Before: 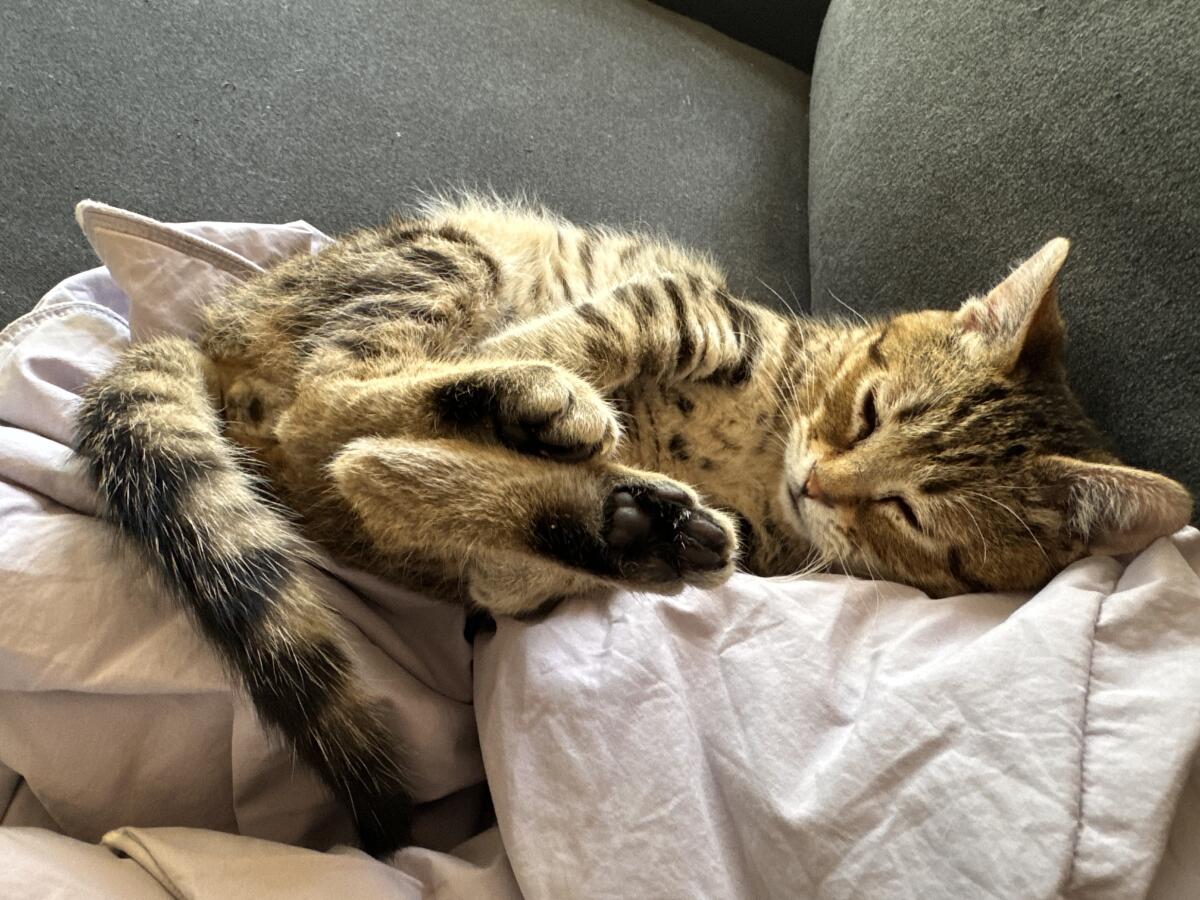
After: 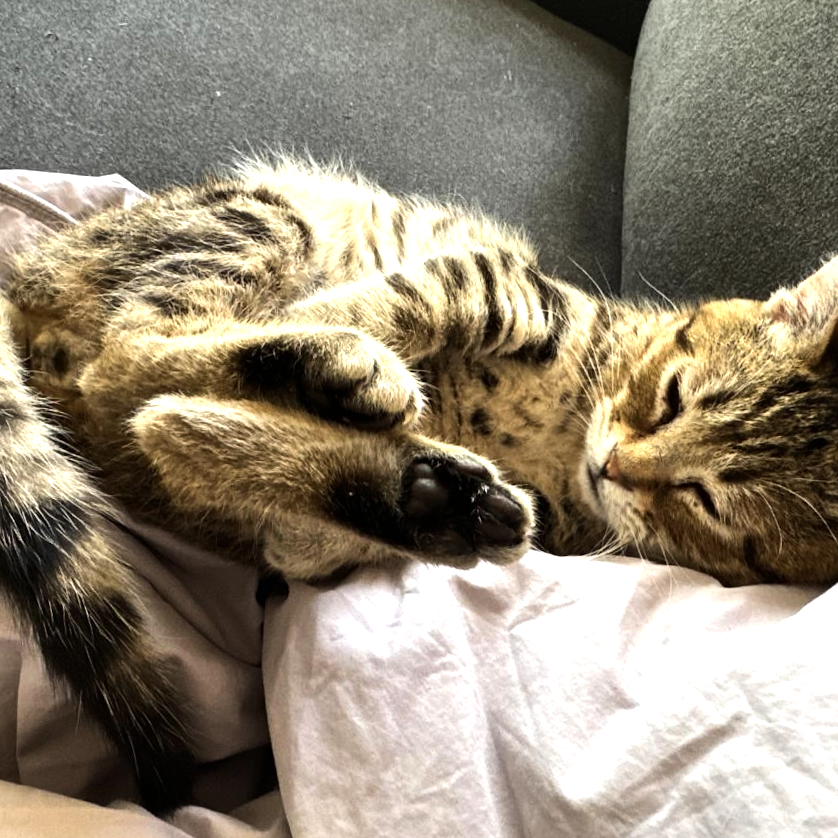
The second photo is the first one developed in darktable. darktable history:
tone equalizer: -8 EV -0.783 EV, -7 EV -0.725 EV, -6 EV -0.622 EV, -5 EV -0.387 EV, -3 EV 0.379 EV, -2 EV 0.6 EV, -1 EV 0.699 EV, +0 EV 0.779 EV, edges refinement/feathering 500, mask exposure compensation -1.57 EV, preserve details no
crop and rotate: angle -3.18°, left 14.155%, top 0.039%, right 10.927%, bottom 0.04%
